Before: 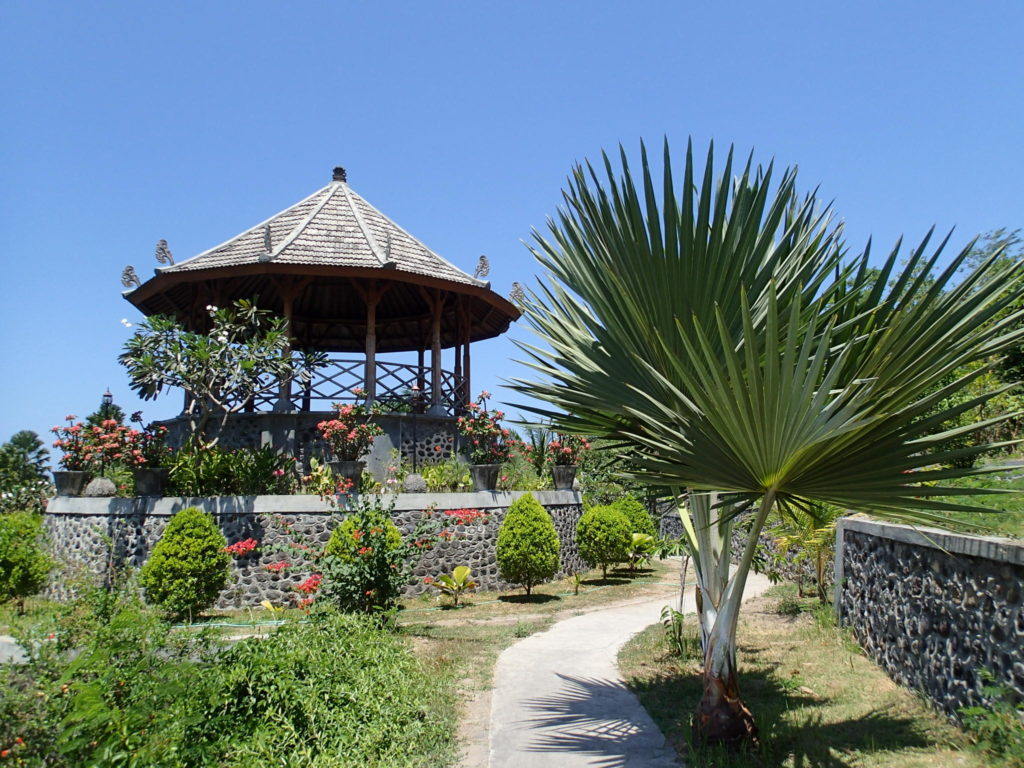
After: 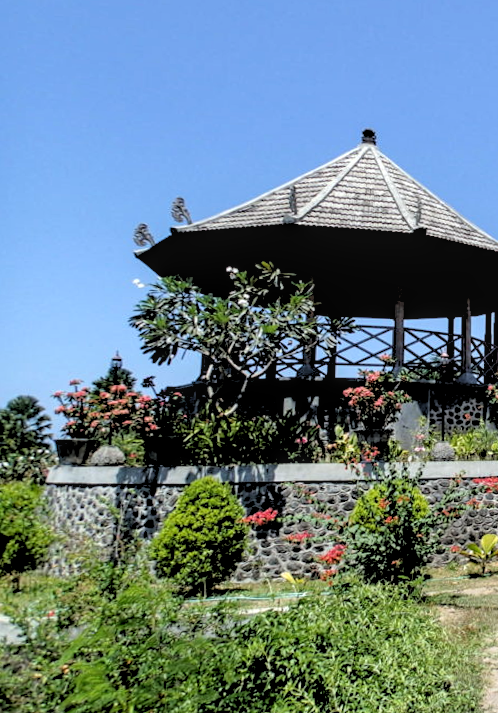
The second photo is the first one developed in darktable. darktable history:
crop and rotate: left 0%, top 0%, right 50.845%
local contrast: on, module defaults
rgb levels: levels [[0.029, 0.461, 0.922], [0, 0.5, 1], [0, 0.5, 1]]
rotate and perspective: rotation 0.679°, lens shift (horizontal) 0.136, crop left 0.009, crop right 0.991, crop top 0.078, crop bottom 0.95
white balance: red 0.986, blue 1.01
